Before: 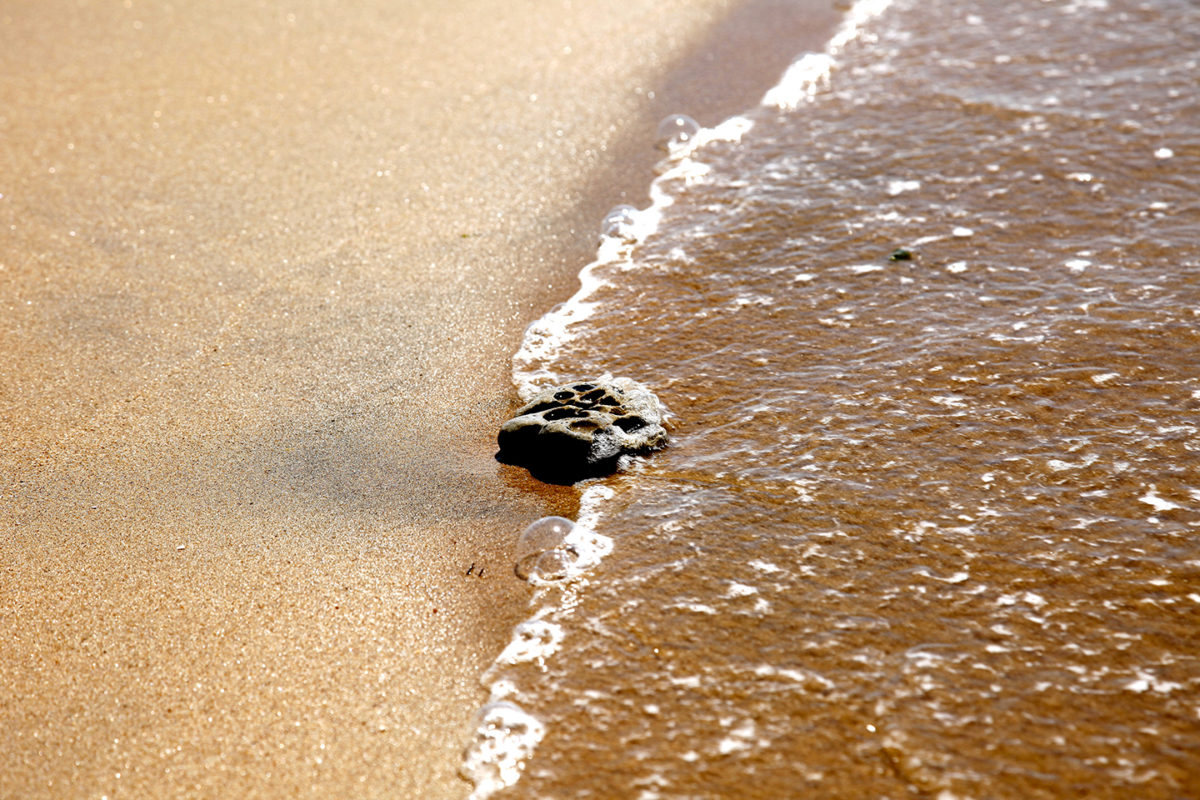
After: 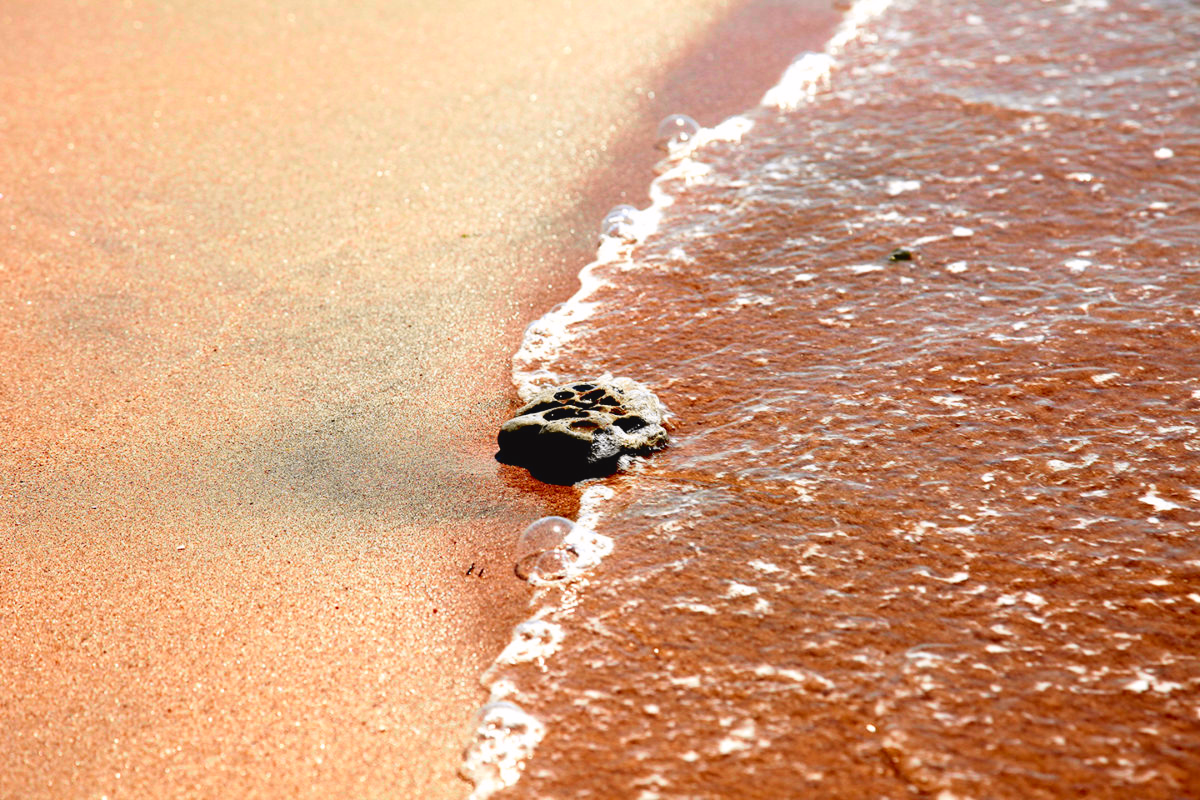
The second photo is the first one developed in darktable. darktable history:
tone curve: curves: ch0 [(0, 0.036) (0.119, 0.115) (0.466, 0.498) (0.715, 0.767) (0.817, 0.865) (1, 0.998)]; ch1 [(0, 0) (0.377, 0.424) (0.442, 0.491) (0.487, 0.502) (0.514, 0.512) (0.536, 0.577) (0.66, 0.724) (1, 1)]; ch2 [(0, 0) (0.38, 0.405) (0.463, 0.443) (0.492, 0.486) (0.526, 0.541) (0.578, 0.598) (1, 1)], color space Lab, independent channels, preserve colors none
